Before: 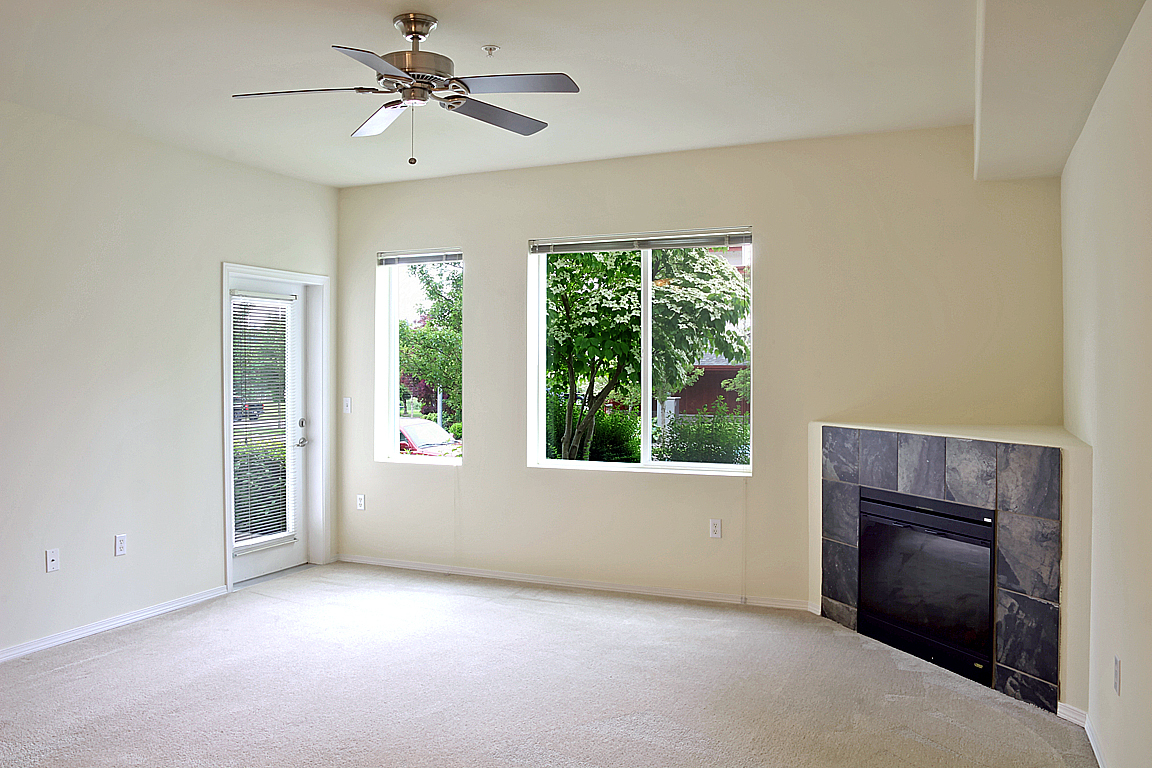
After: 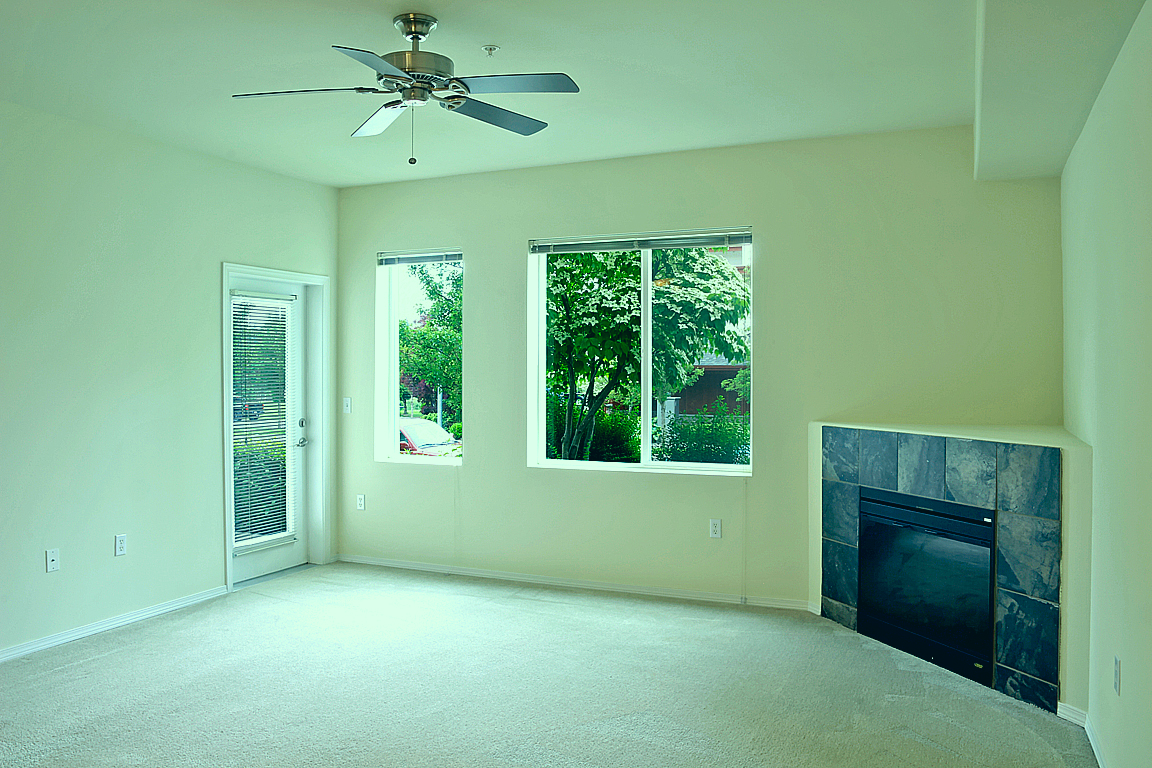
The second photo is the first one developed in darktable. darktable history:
contrast brightness saturation: saturation 0.1
color correction: highlights a* -20.08, highlights b* 9.8, shadows a* -20.4, shadows b* -10.76
